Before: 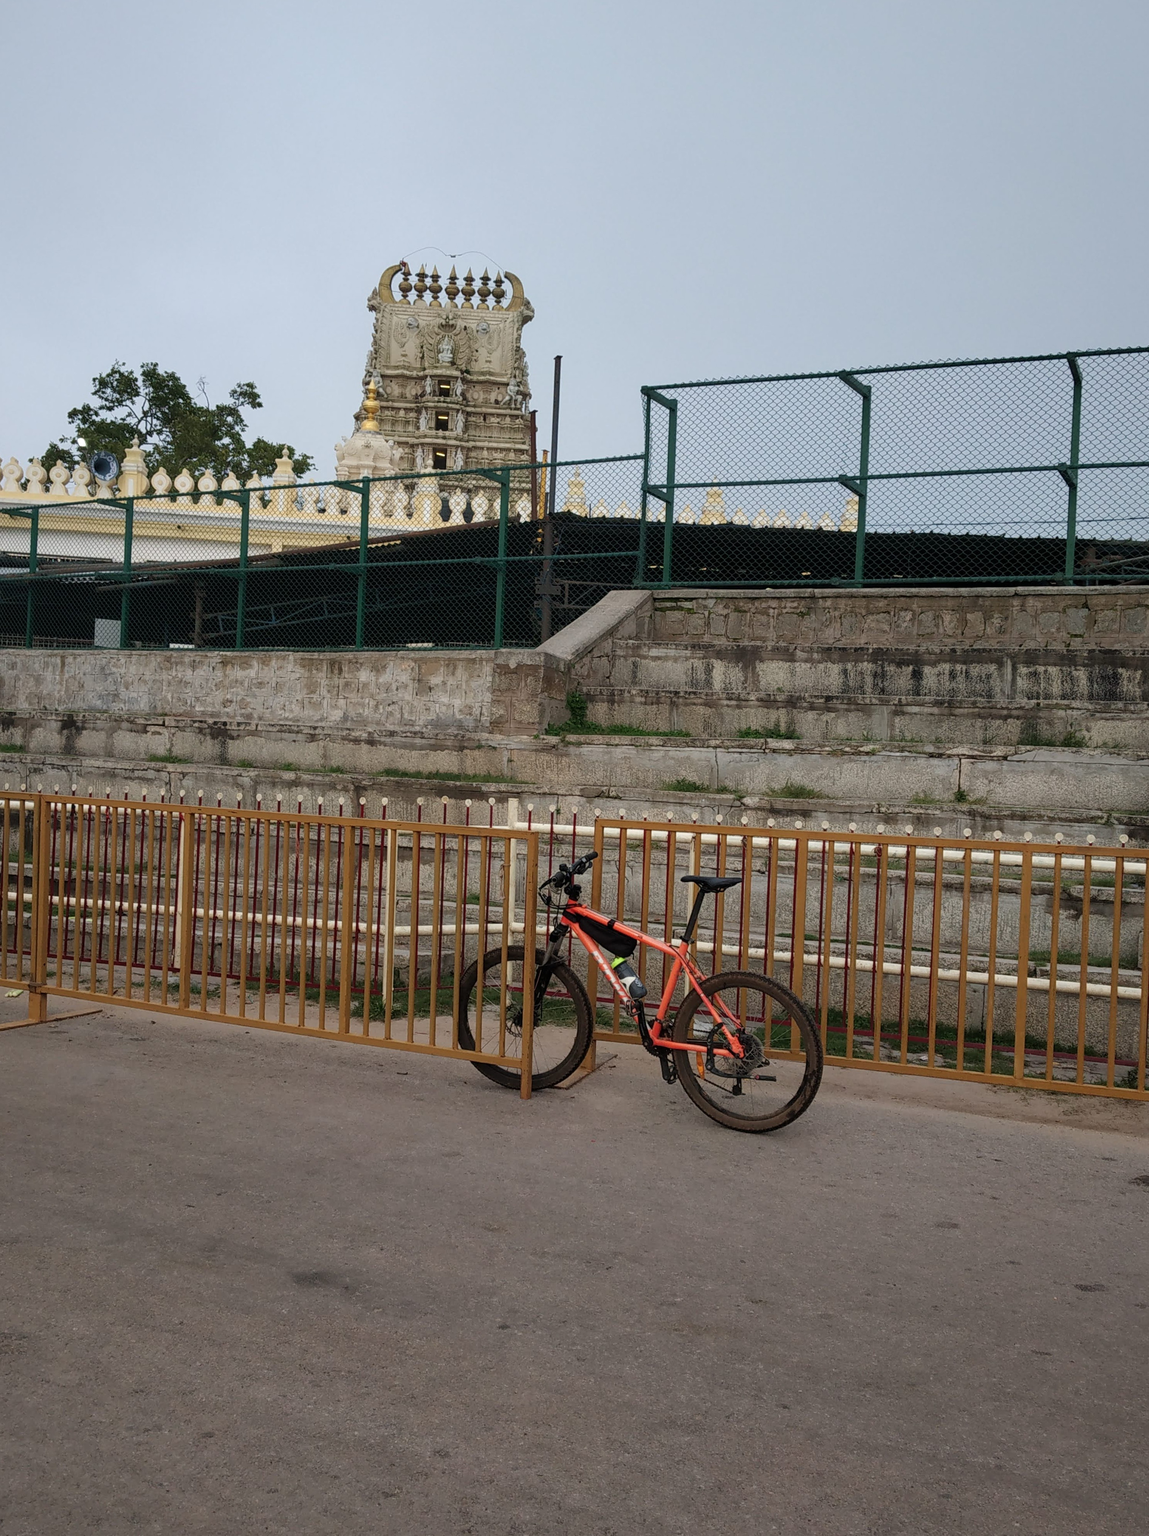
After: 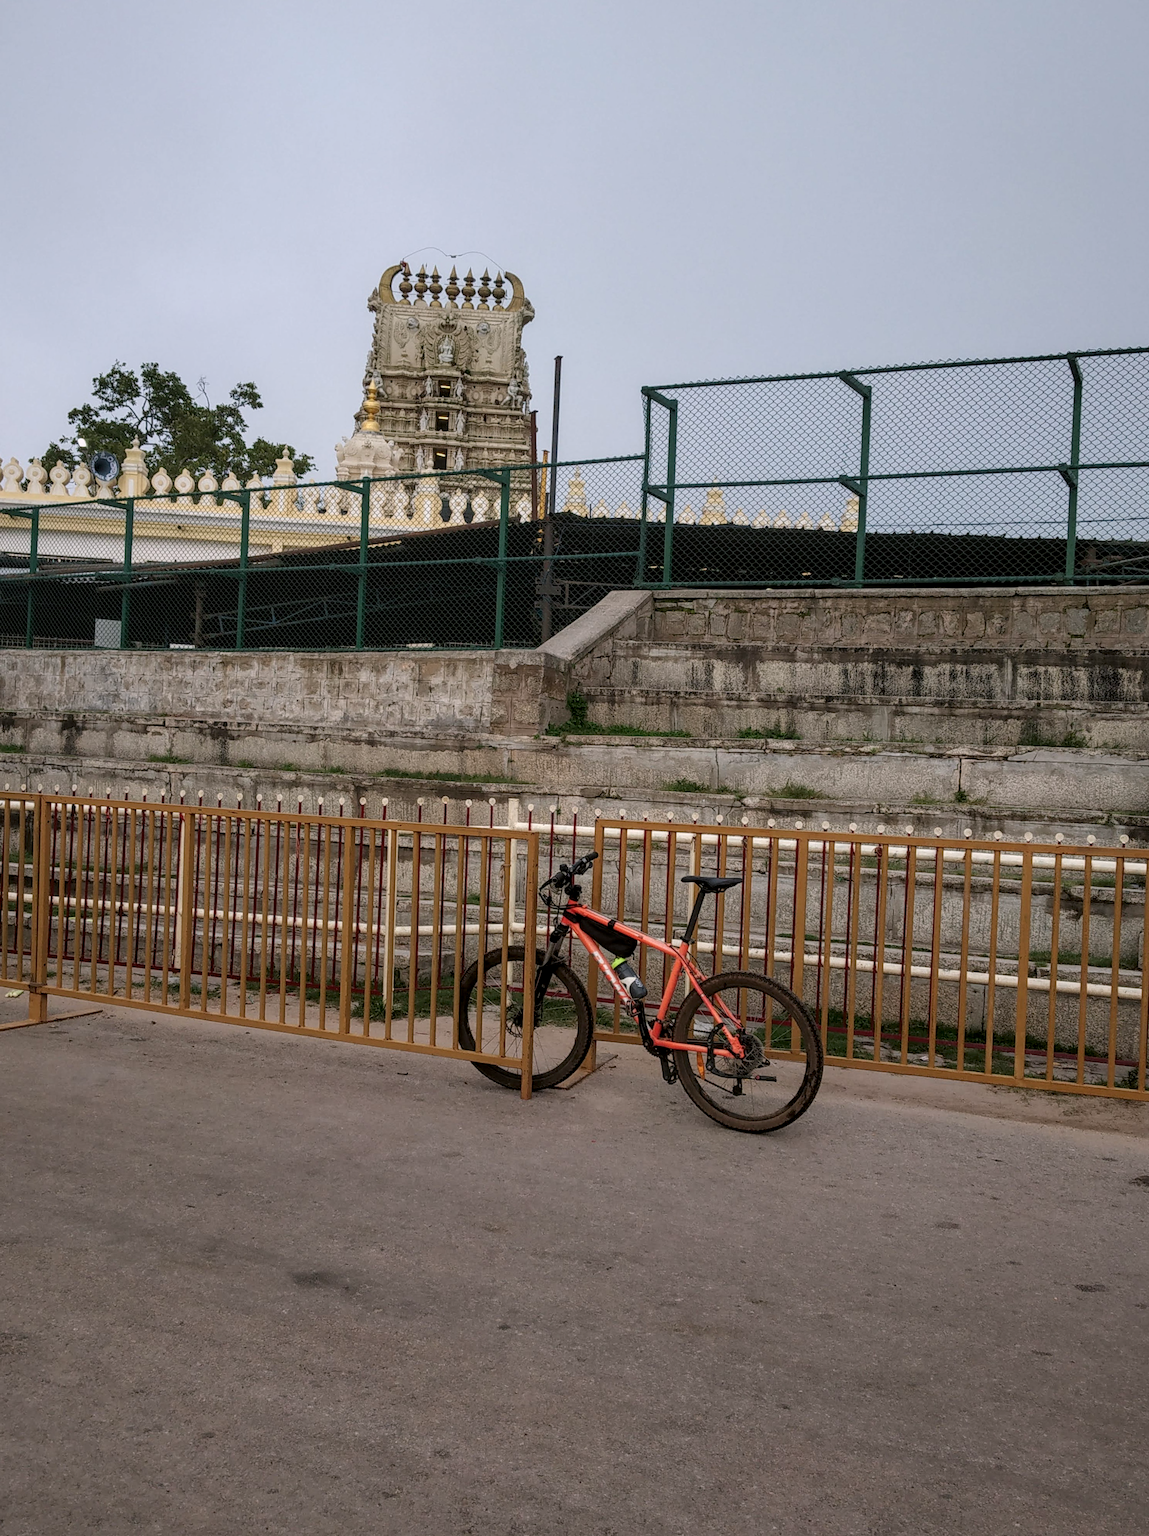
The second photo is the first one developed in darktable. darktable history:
local contrast: on, module defaults
color correction: highlights a* 3.12, highlights b* -1.55, shadows a* -0.101, shadows b* 2.52, saturation 0.98
